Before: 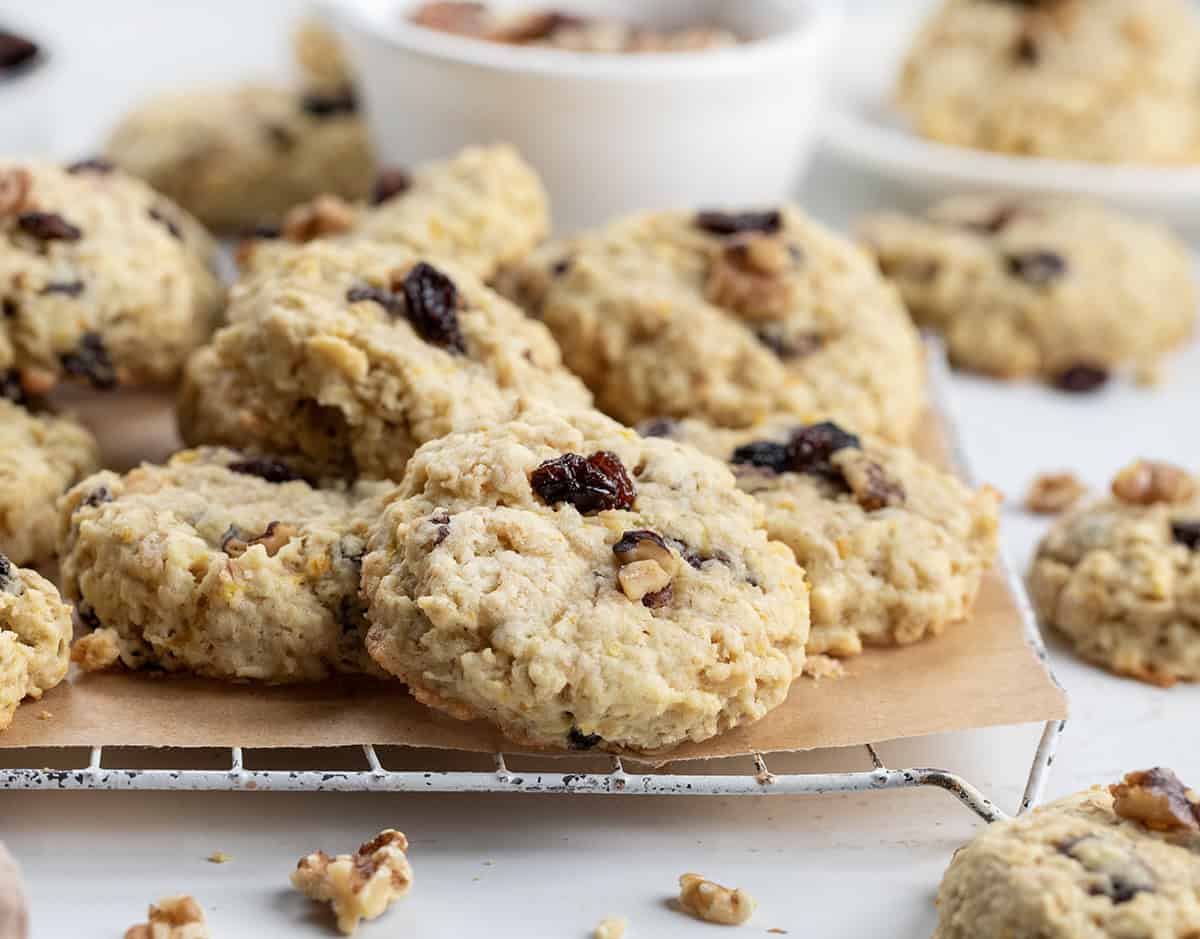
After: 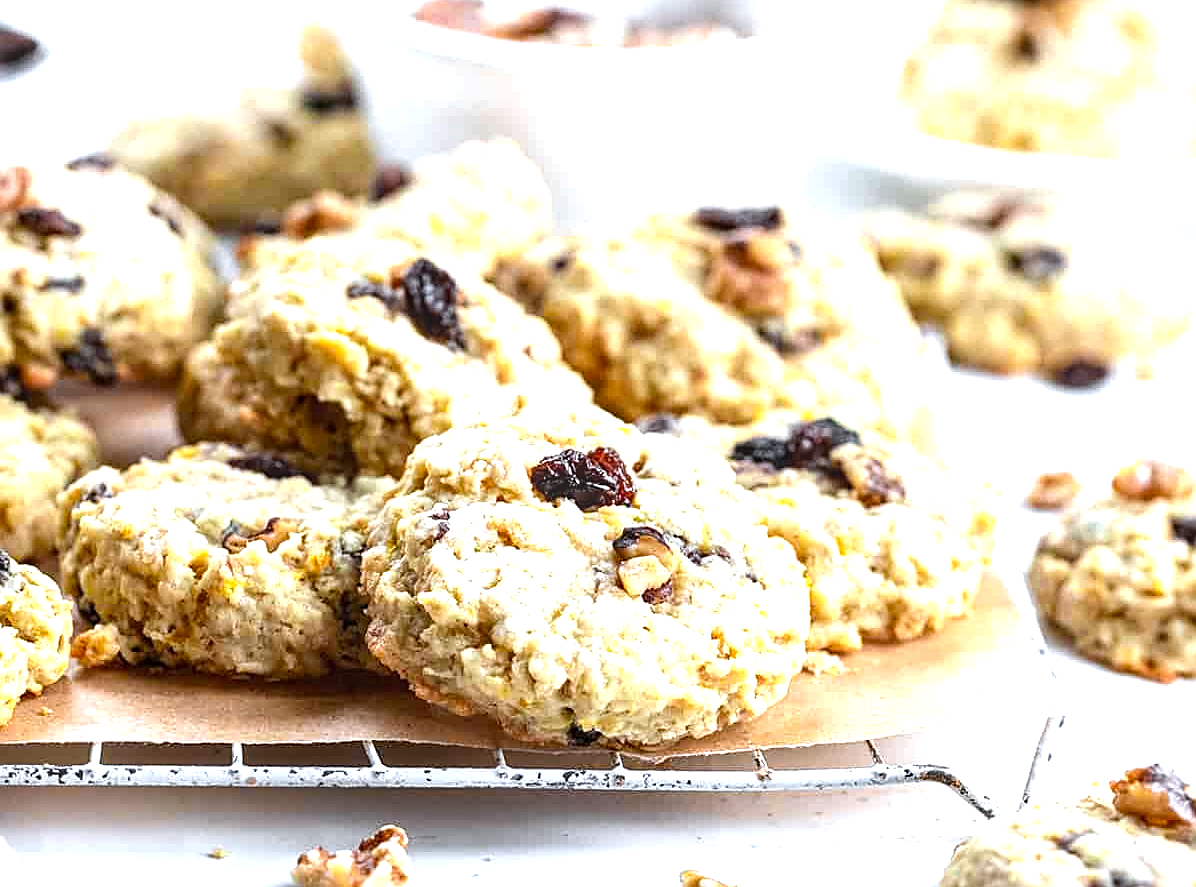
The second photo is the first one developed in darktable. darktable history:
crop: top 0.448%, right 0.264%, bottom 5.045%
exposure: exposure 0.781 EV, compensate highlight preservation false
tone equalizer: -8 EV -0.417 EV, -7 EV -0.389 EV, -6 EV -0.333 EV, -5 EV -0.222 EV, -3 EV 0.222 EV, -2 EV 0.333 EV, -1 EV 0.389 EV, +0 EV 0.417 EV, edges refinement/feathering 500, mask exposure compensation -1.57 EV, preserve details no
sharpen: on, module defaults
local contrast: on, module defaults
white balance: red 0.931, blue 1.11
color zones: curves: ch1 [(0.25, 0.61) (0.75, 0.248)]
